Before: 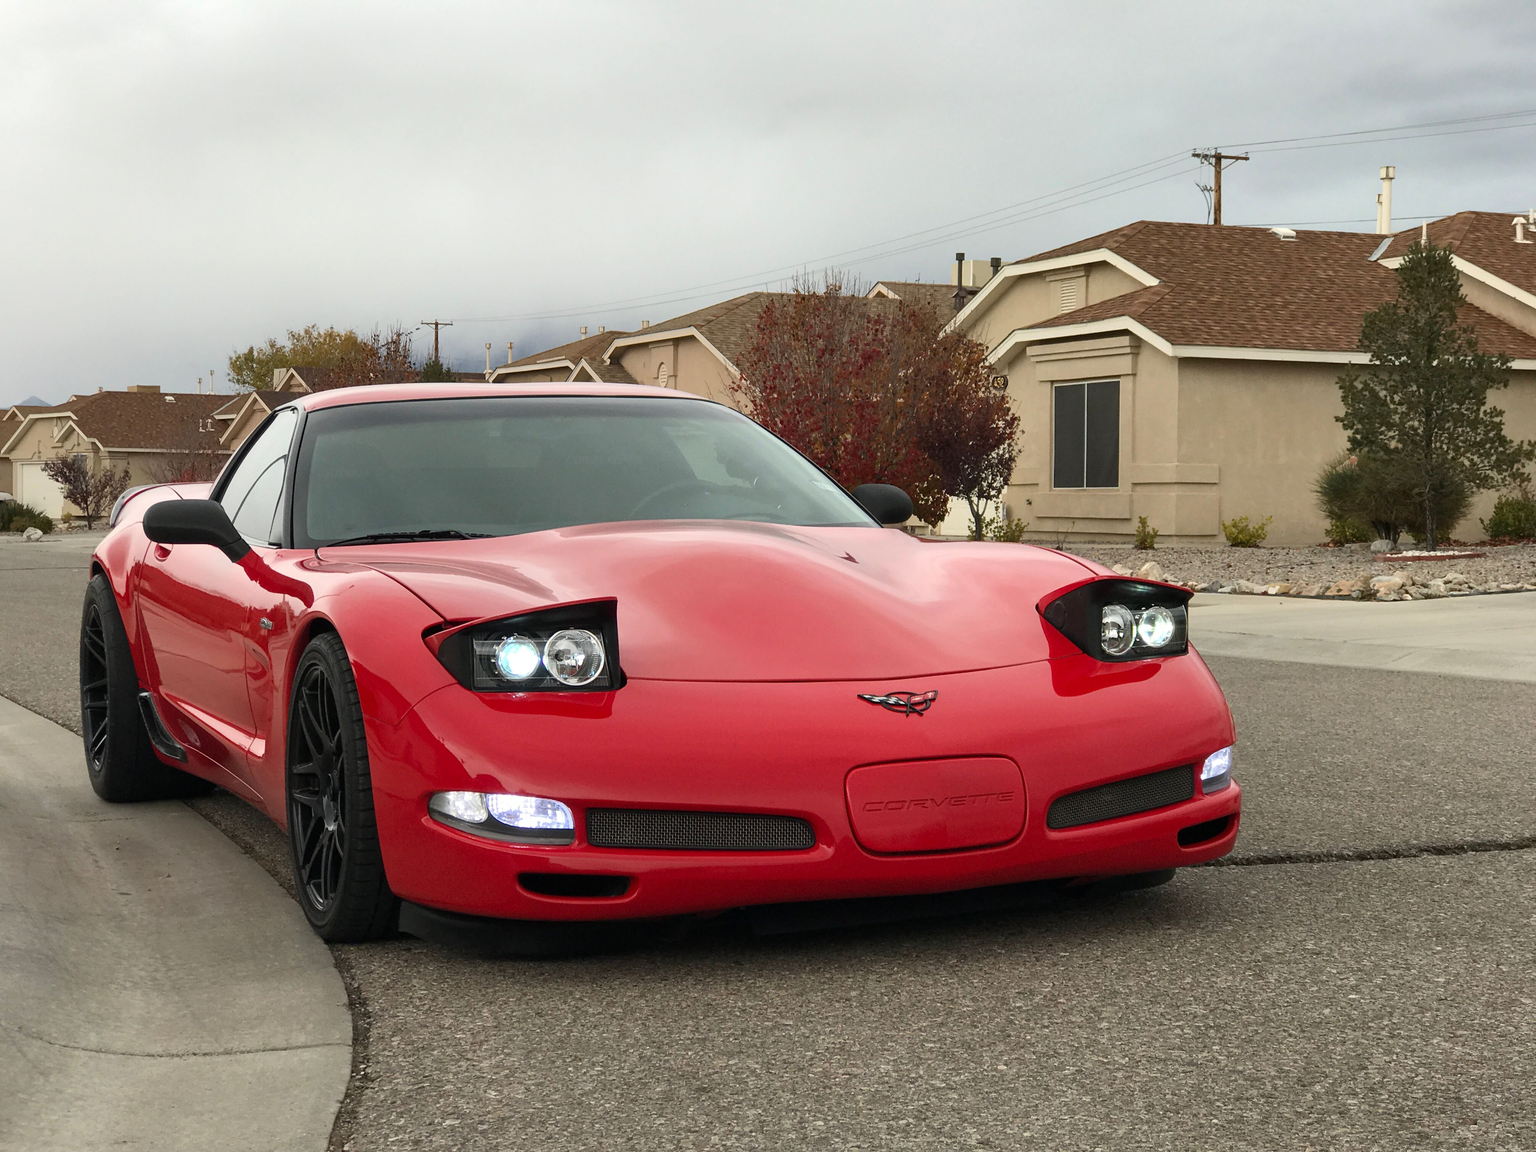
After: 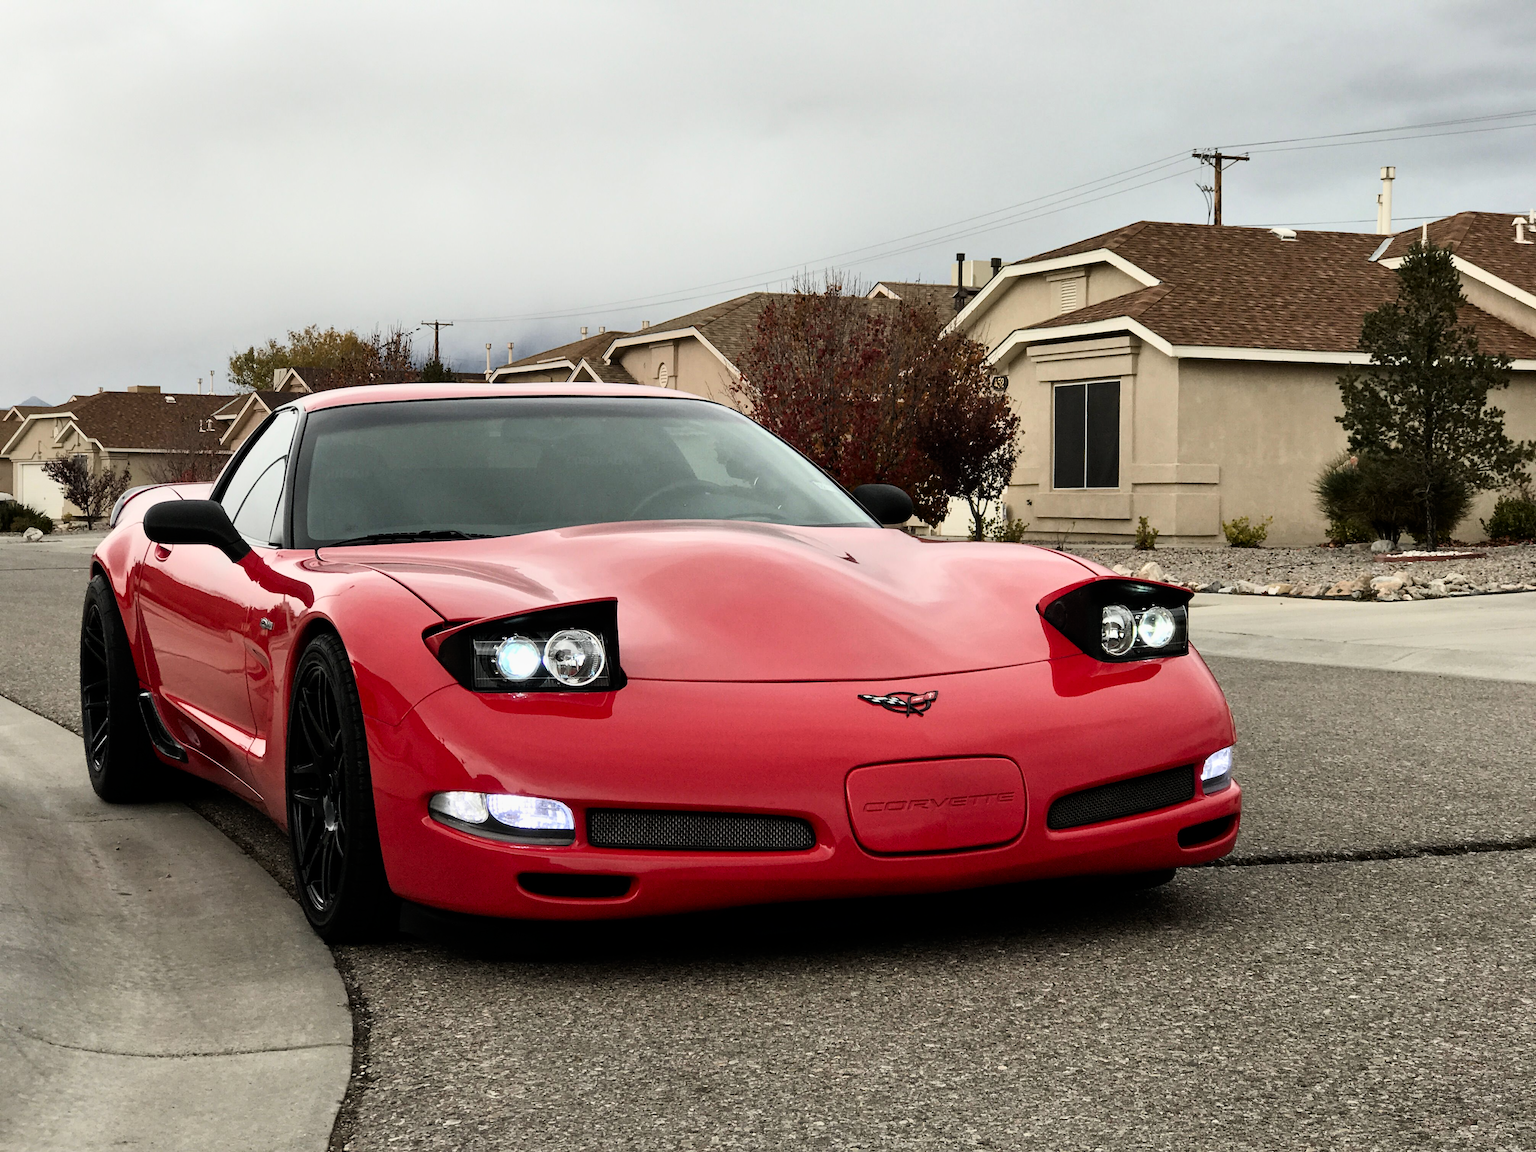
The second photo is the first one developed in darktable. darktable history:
exposure: exposure 0.126 EV, compensate highlight preservation false
filmic rgb: black relative exposure -6.45 EV, white relative exposure 2.43 EV, target white luminance 99.916%, hardness 5.26, latitude 1.01%, contrast 1.428, highlights saturation mix 1.66%
tone equalizer: -8 EV -0.002 EV, -7 EV 0.004 EV, -6 EV -0.026 EV, -5 EV 0.009 EV, -4 EV -0.014 EV, -3 EV 0.039 EV, -2 EV -0.089 EV, -1 EV -0.28 EV, +0 EV -0.587 EV, smoothing 1
contrast brightness saturation: contrast 0.138
